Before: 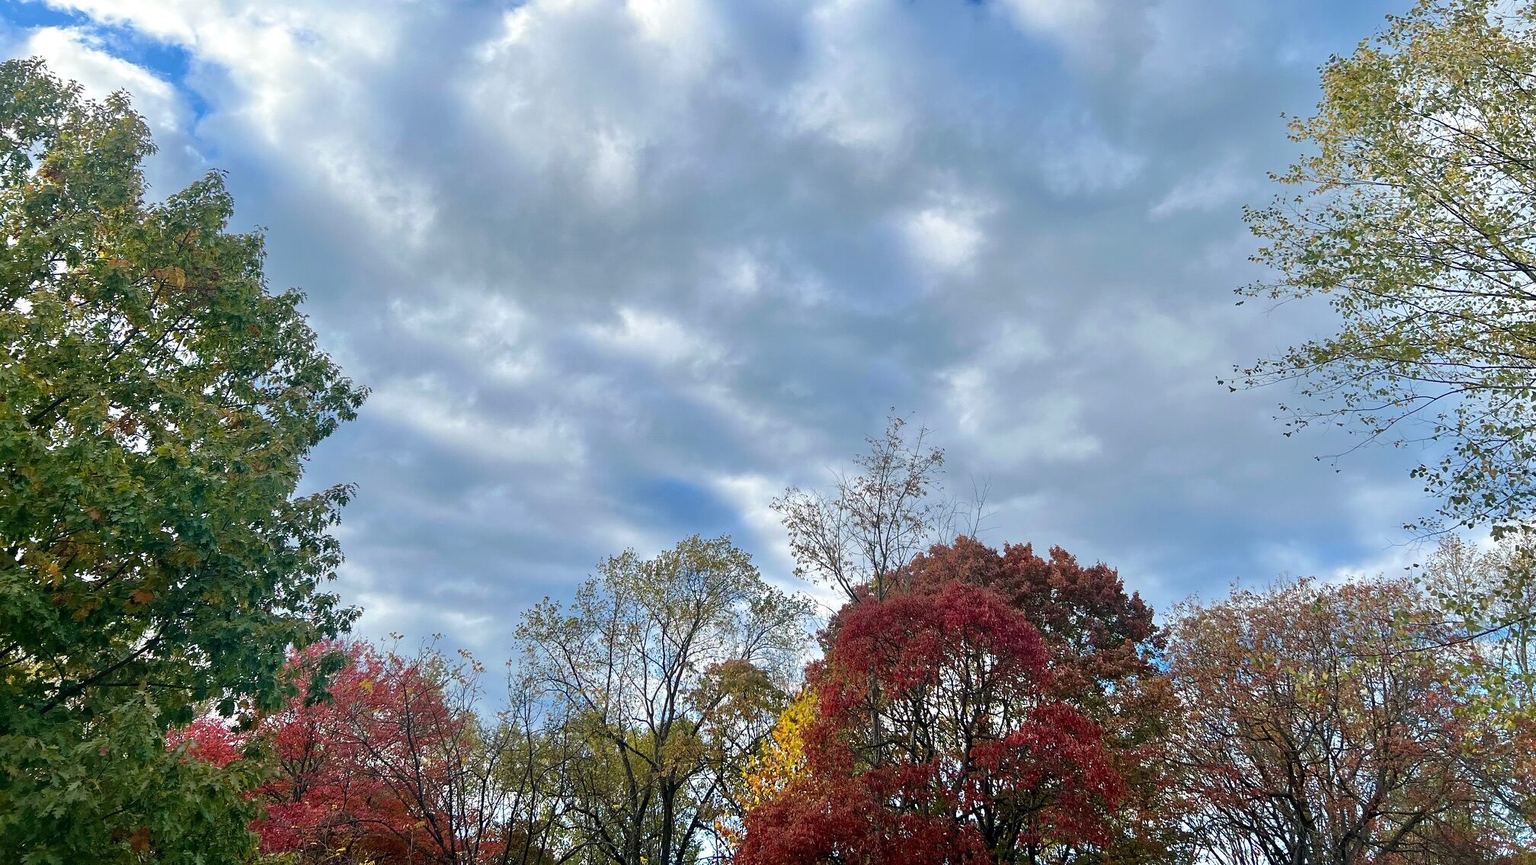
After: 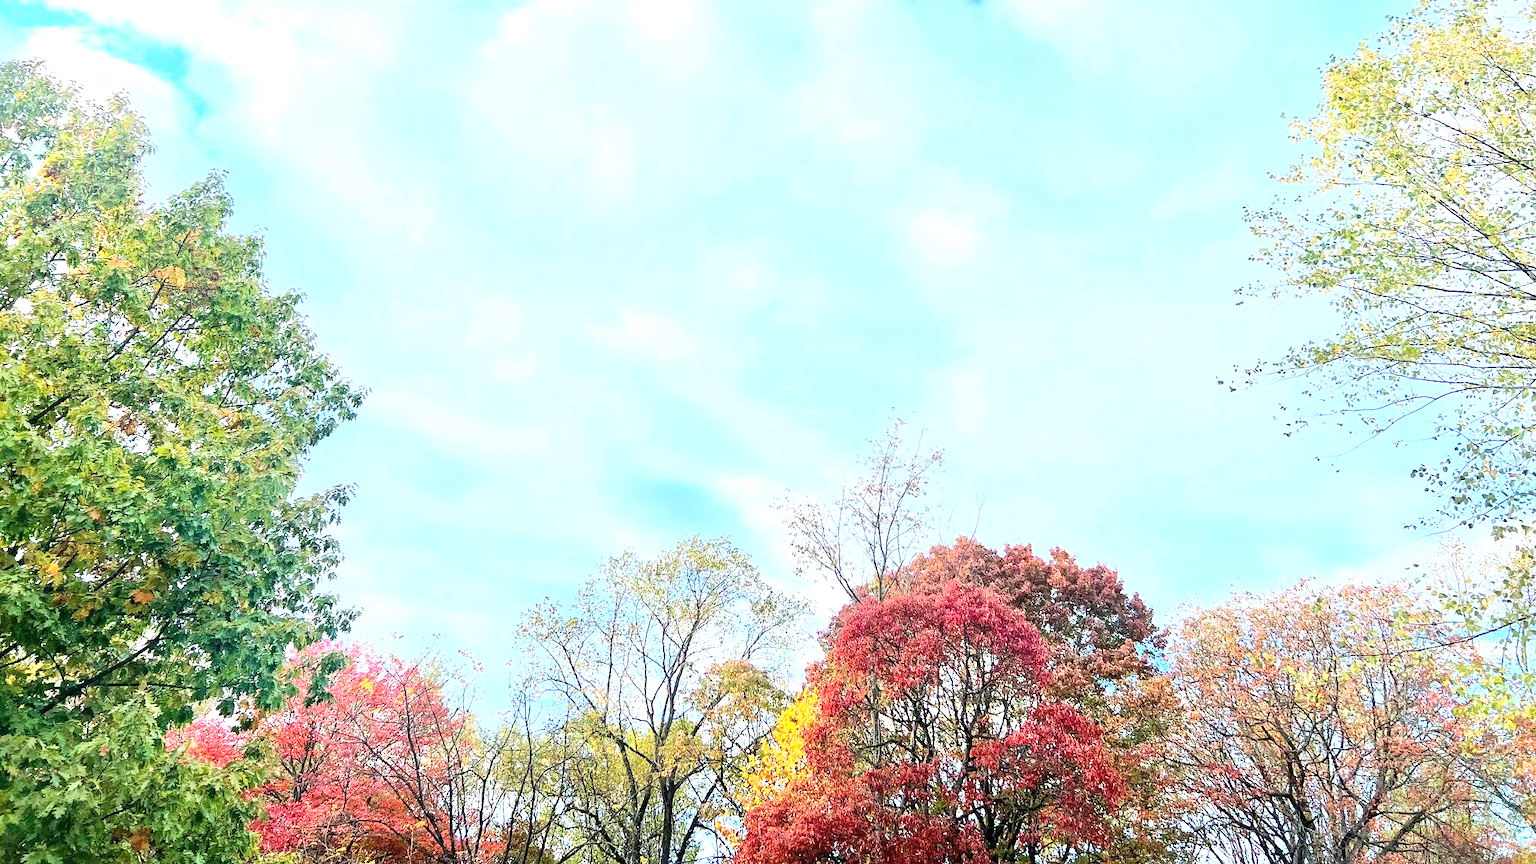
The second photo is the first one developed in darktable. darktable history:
local contrast: mode bilateral grid, contrast 20, coarseness 50, detail 120%, midtone range 0.2
base curve: curves: ch0 [(0, 0) (0.018, 0.026) (0.143, 0.37) (0.33, 0.731) (0.458, 0.853) (0.735, 0.965) (0.905, 0.986) (1, 1)]
exposure: black level correction 0, exposure 1.1 EV, compensate exposure bias true, compensate highlight preservation false
